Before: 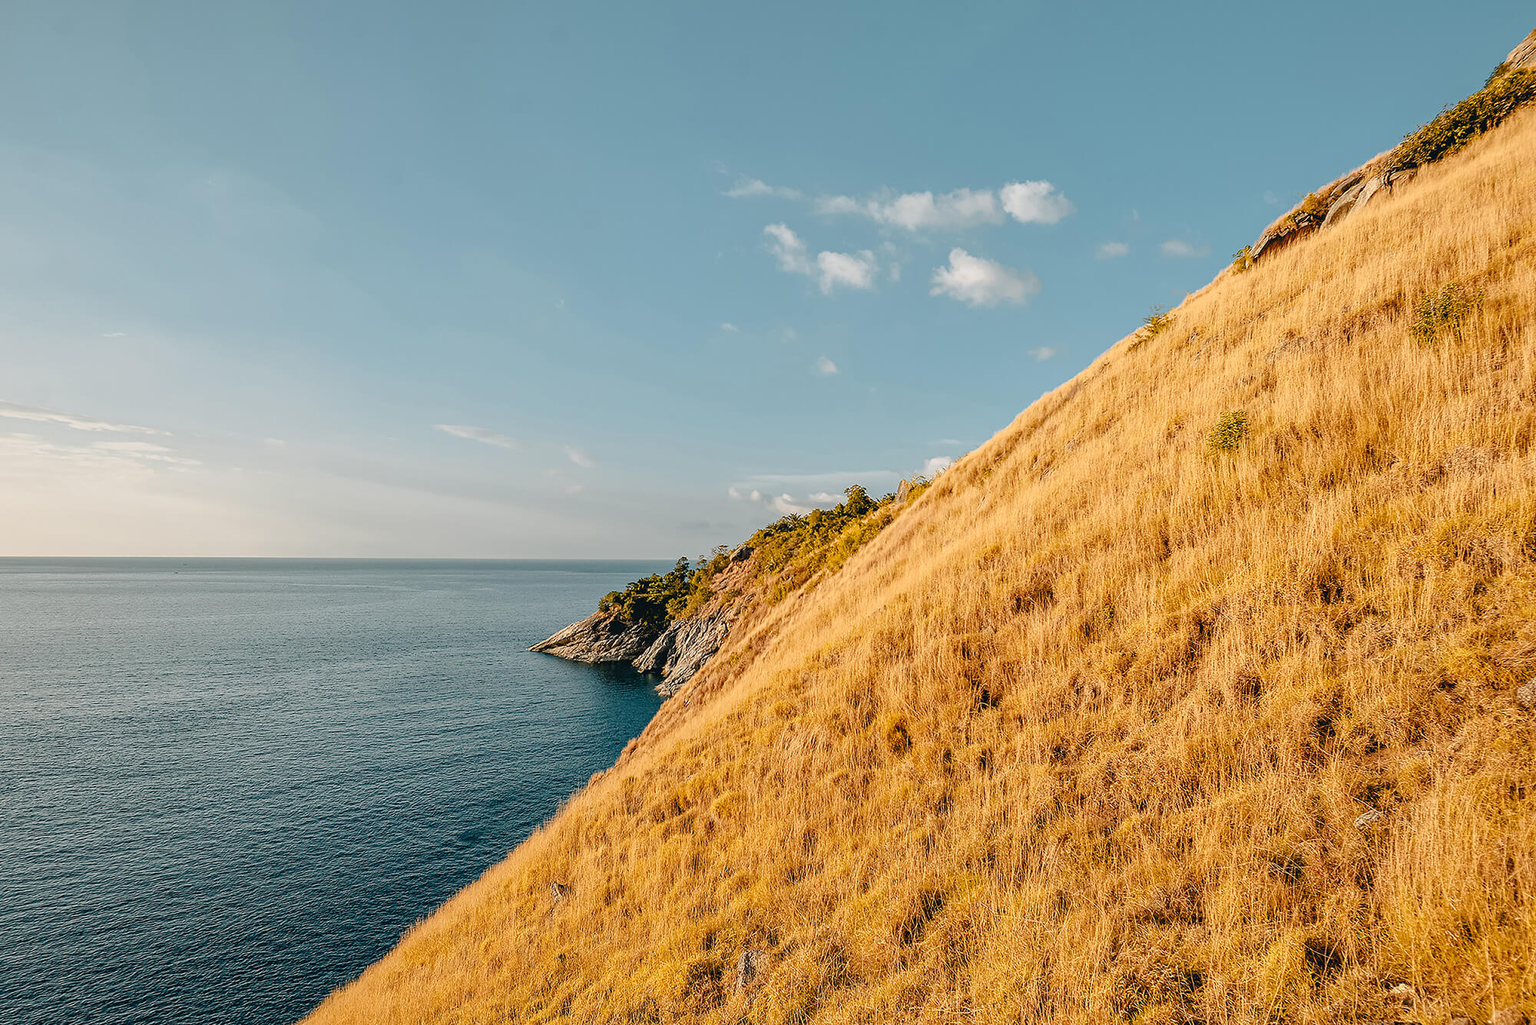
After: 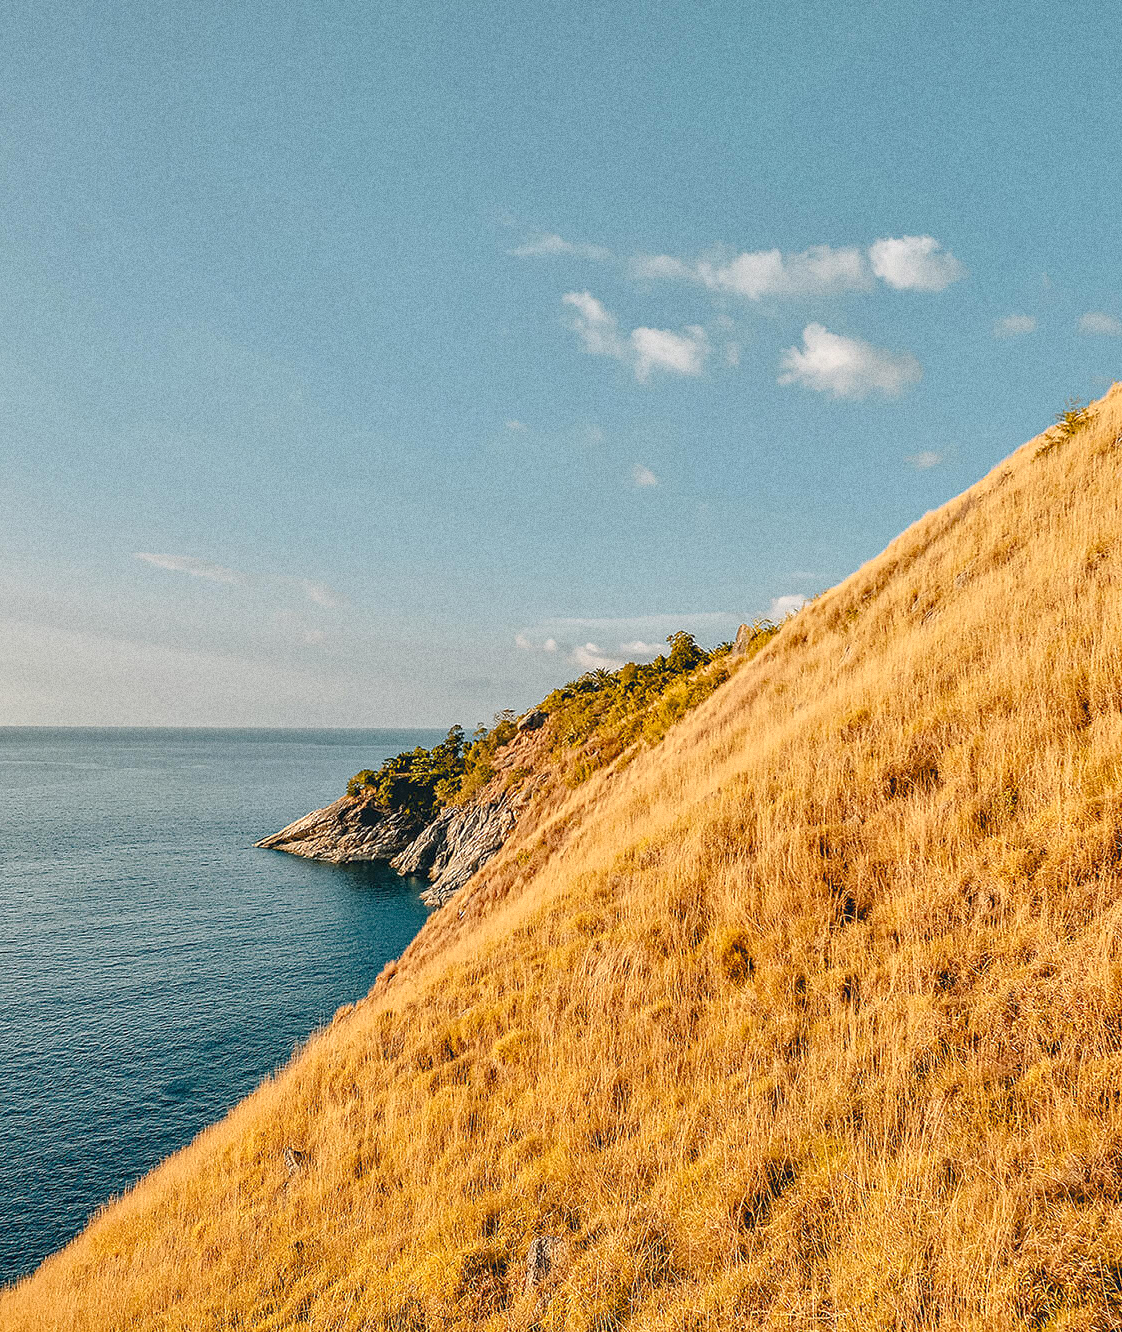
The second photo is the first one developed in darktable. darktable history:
shadows and highlights: shadows 37.27, highlights -28.18, soften with gaussian
grain: coarseness 0.09 ISO, strength 40%
crop: left 21.674%, right 22.086%
tone equalizer: -8 EV 1 EV, -7 EV 1 EV, -6 EV 1 EV, -5 EV 1 EV, -4 EV 1 EV, -3 EV 0.75 EV, -2 EV 0.5 EV, -1 EV 0.25 EV
